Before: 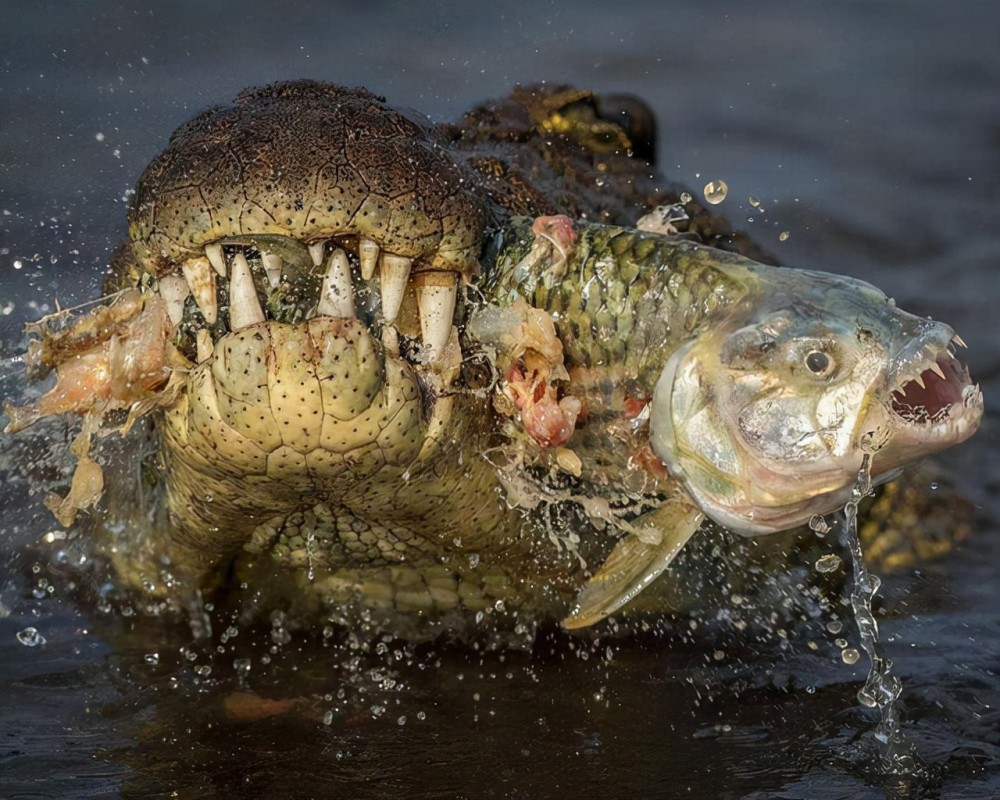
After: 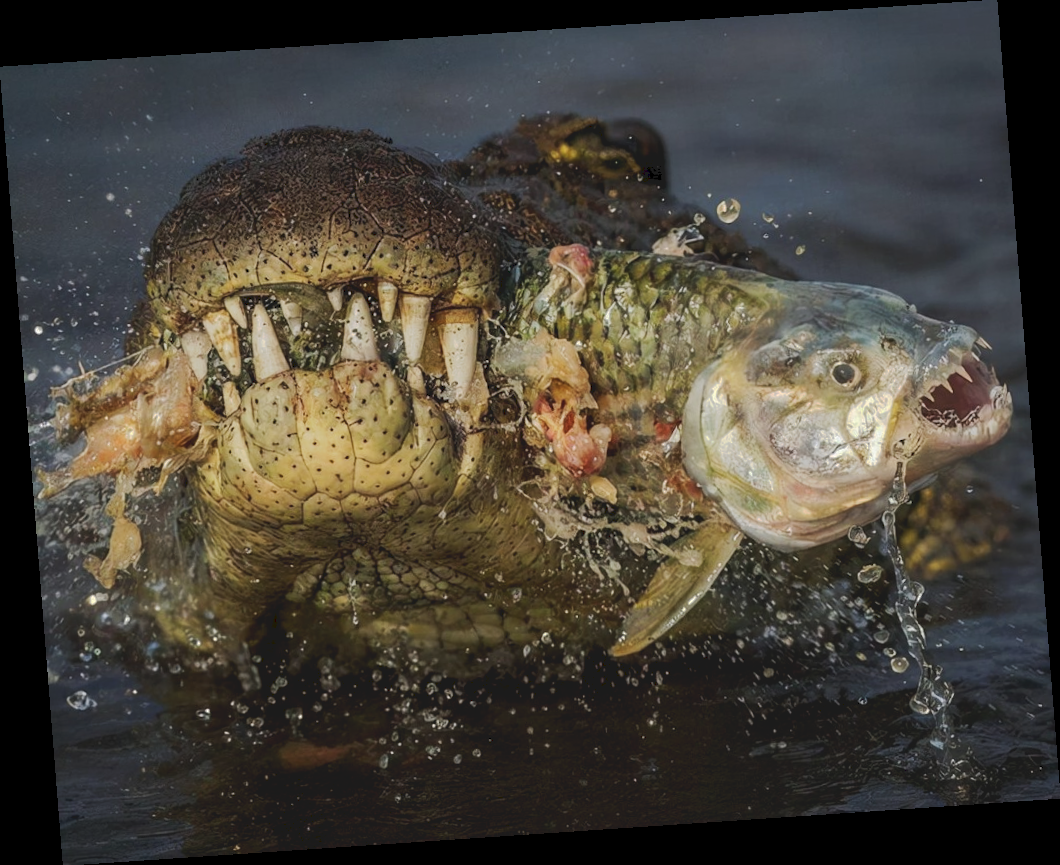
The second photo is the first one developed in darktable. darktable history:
rotate and perspective: rotation -4.2°, shear 0.006, automatic cropping off
tone curve: curves: ch0 [(0, 0) (0.003, 0.096) (0.011, 0.096) (0.025, 0.098) (0.044, 0.099) (0.069, 0.106) (0.1, 0.128) (0.136, 0.153) (0.177, 0.186) (0.224, 0.218) (0.277, 0.265) (0.335, 0.316) (0.399, 0.374) (0.468, 0.445) (0.543, 0.526) (0.623, 0.605) (0.709, 0.681) (0.801, 0.758) (0.898, 0.819) (1, 1)], preserve colors none
